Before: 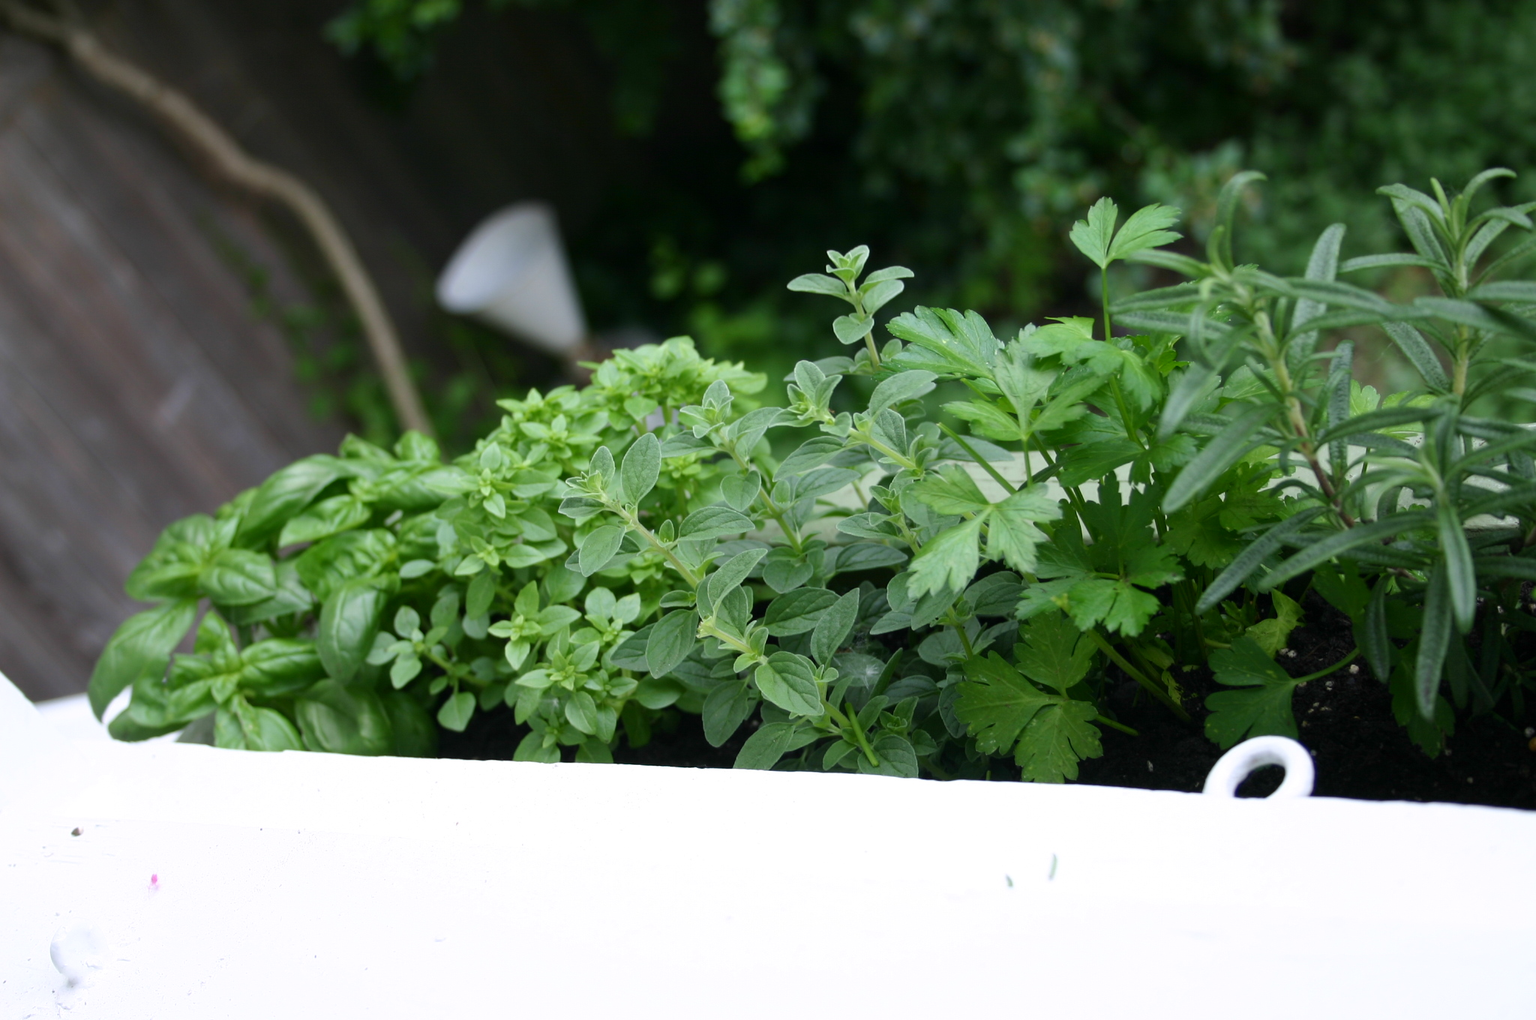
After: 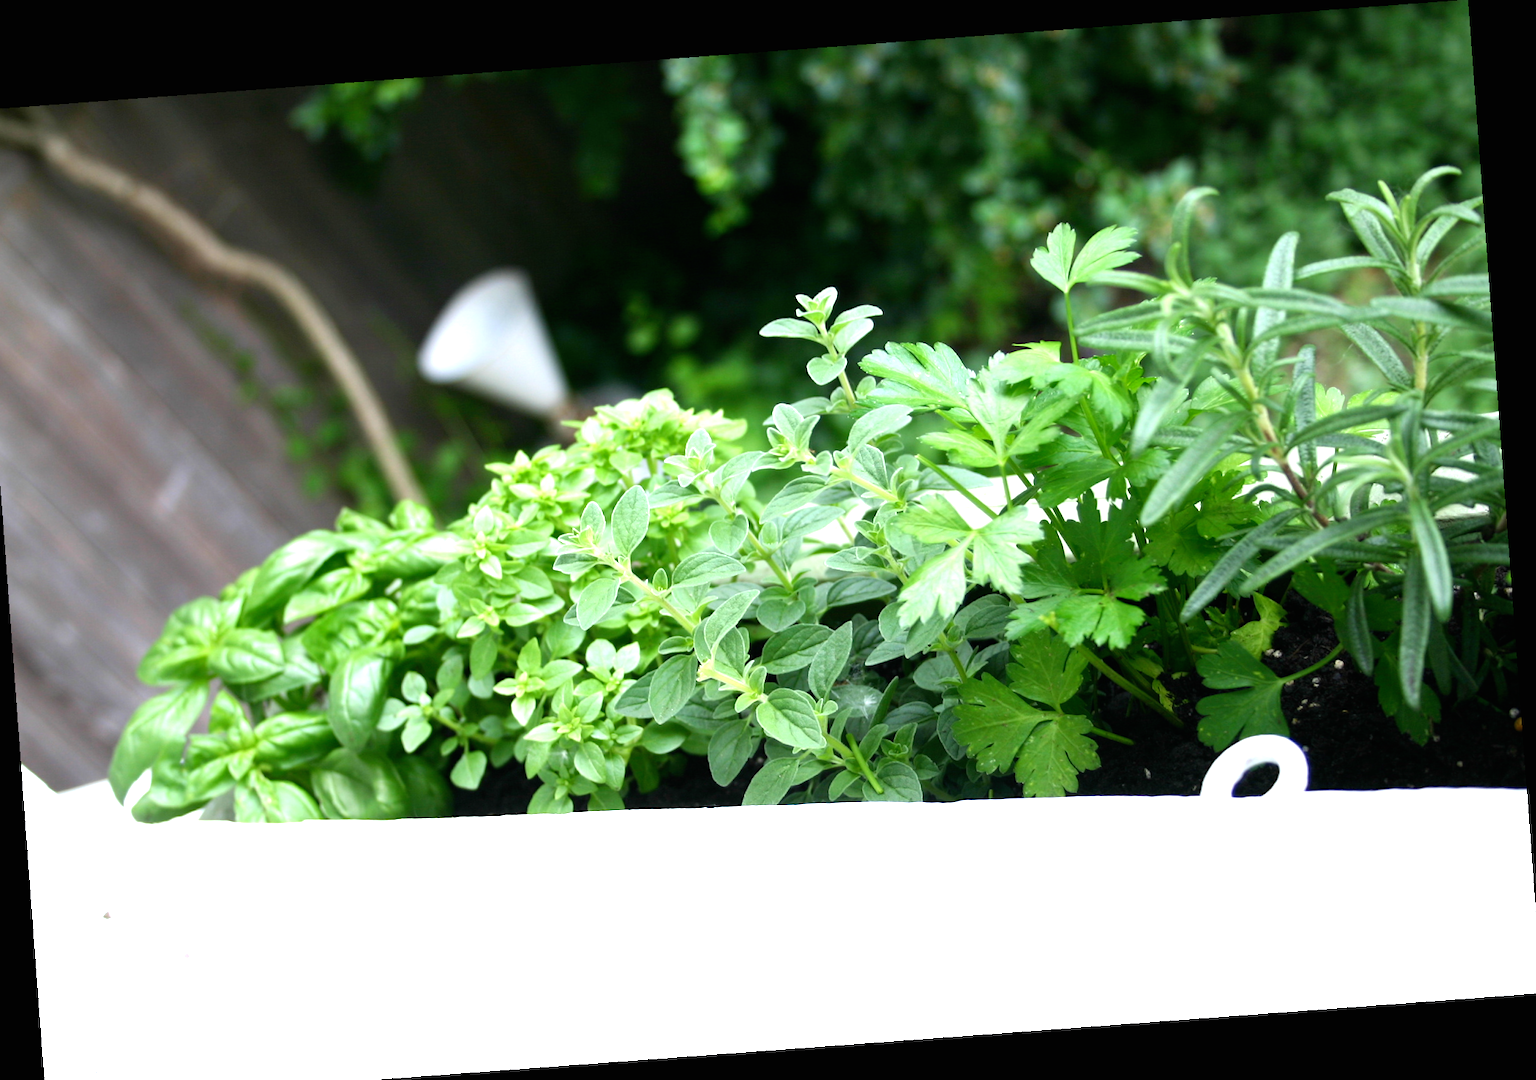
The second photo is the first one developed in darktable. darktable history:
rotate and perspective: rotation -4.25°, automatic cropping off
crop: left 1.743%, right 0.268%, bottom 2.011%
exposure: black level correction 0, exposure 1.4 EV, compensate highlight preservation false
